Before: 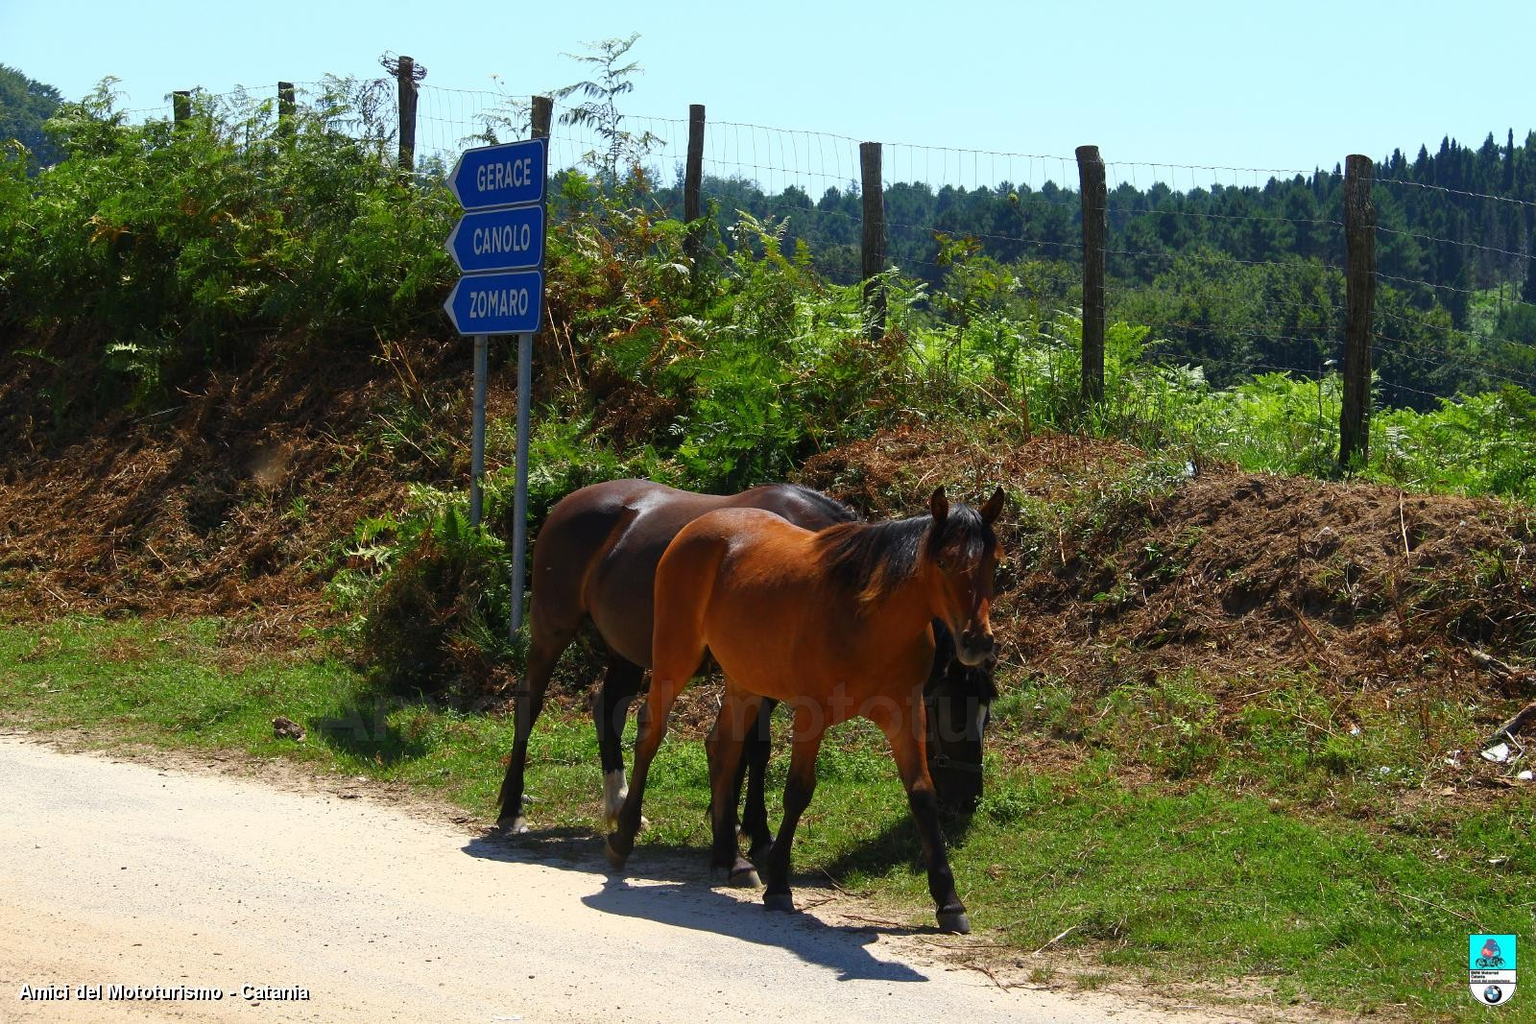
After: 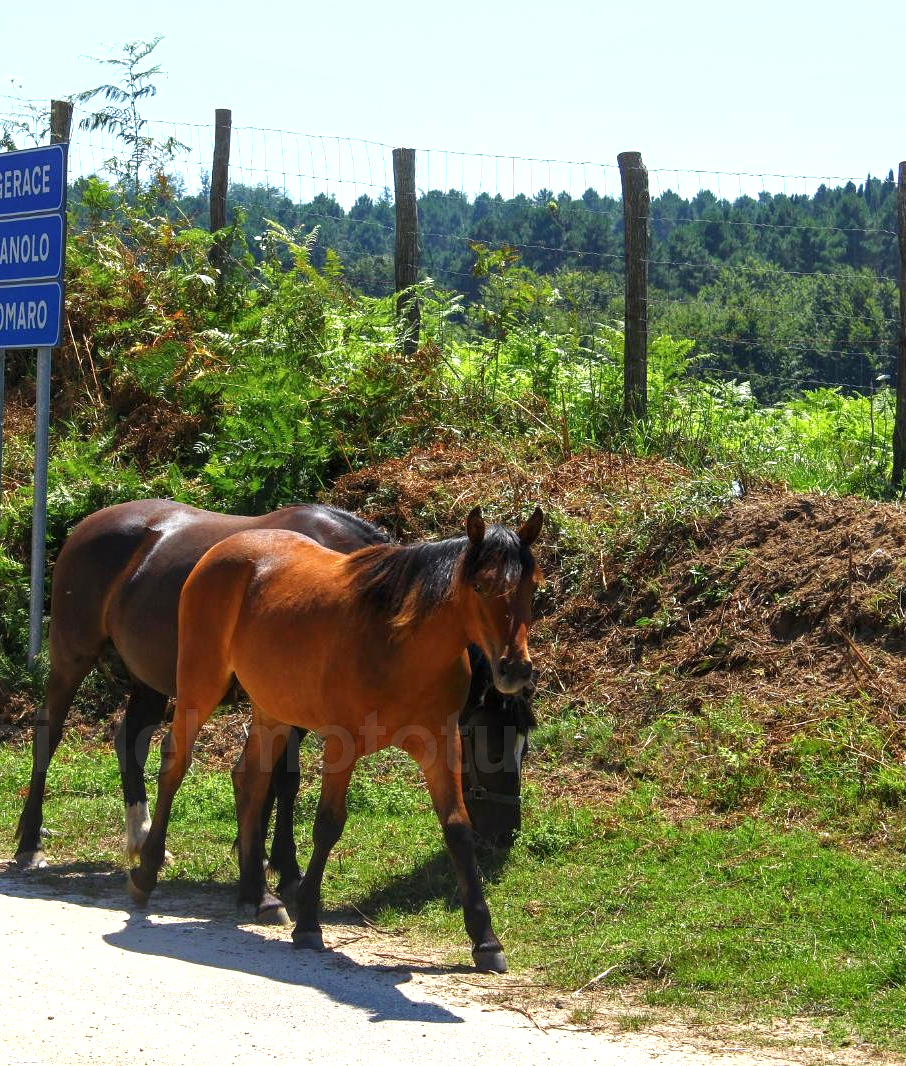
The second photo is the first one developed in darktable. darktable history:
crop: left 31.458%, top 0%, right 11.876%
tone equalizer: on, module defaults
exposure: exposure 0.574 EV, compensate highlight preservation false
local contrast: on, module defaults
